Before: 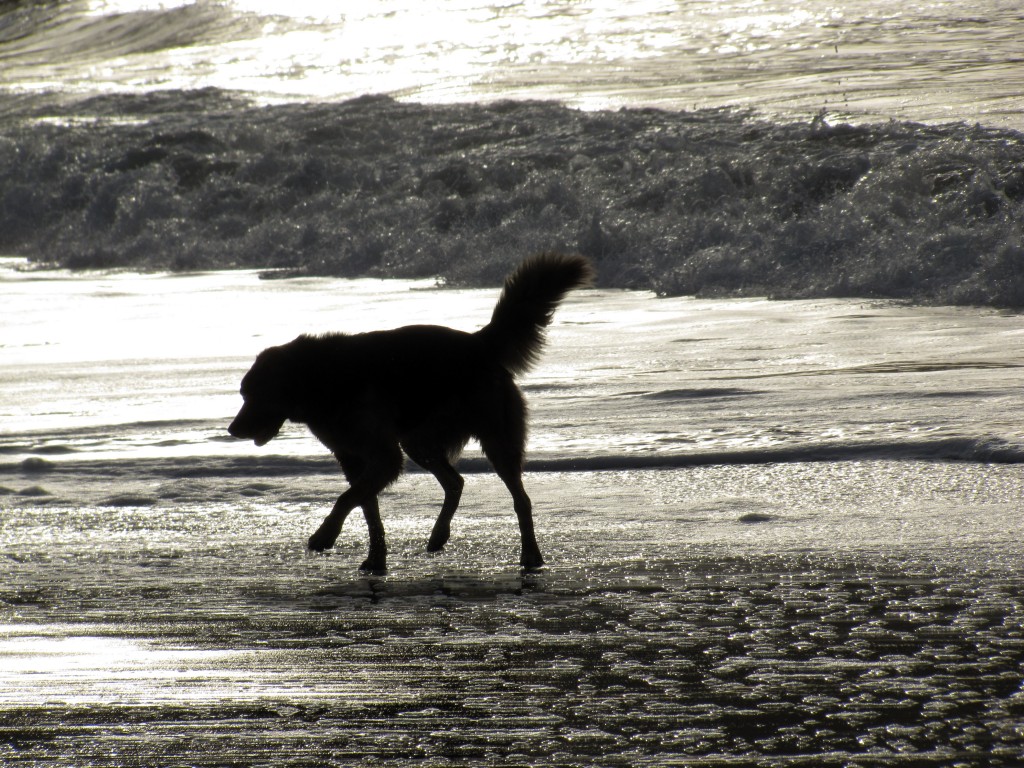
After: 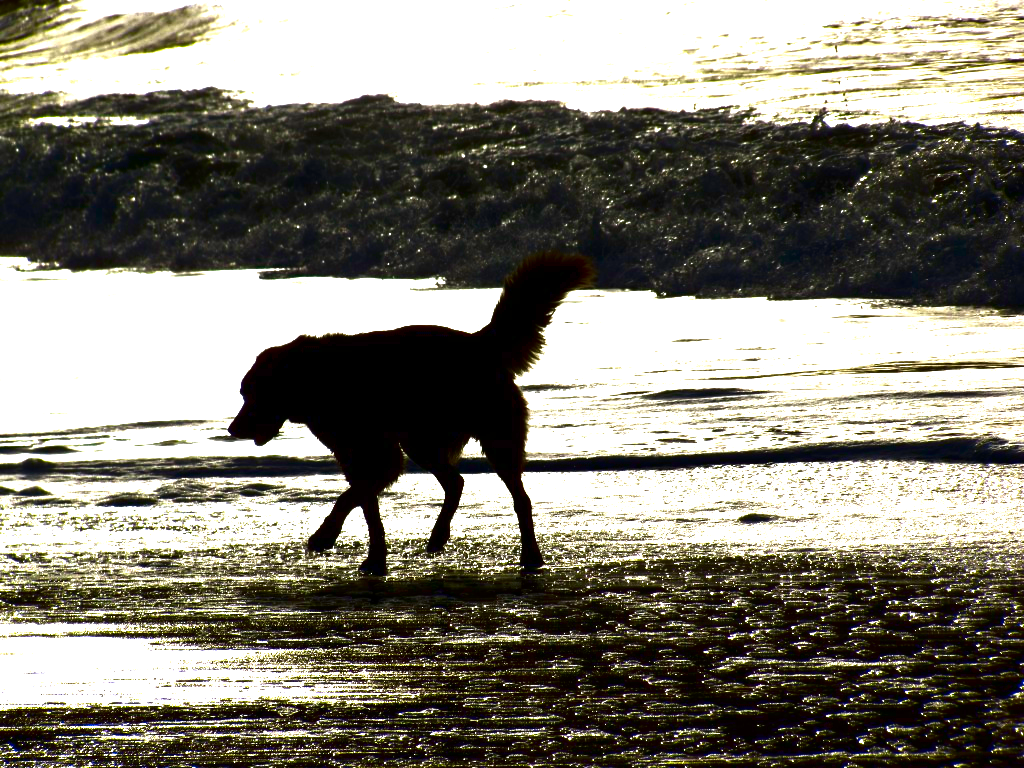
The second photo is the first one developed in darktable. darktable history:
color balance rgb: on, module defaults
exposure: black level correction 0, exposure 1.379 EV, compensate exposure bias true, compensate highlight preservation false
contrast brightness saturation: brightness -1, saturation 1
